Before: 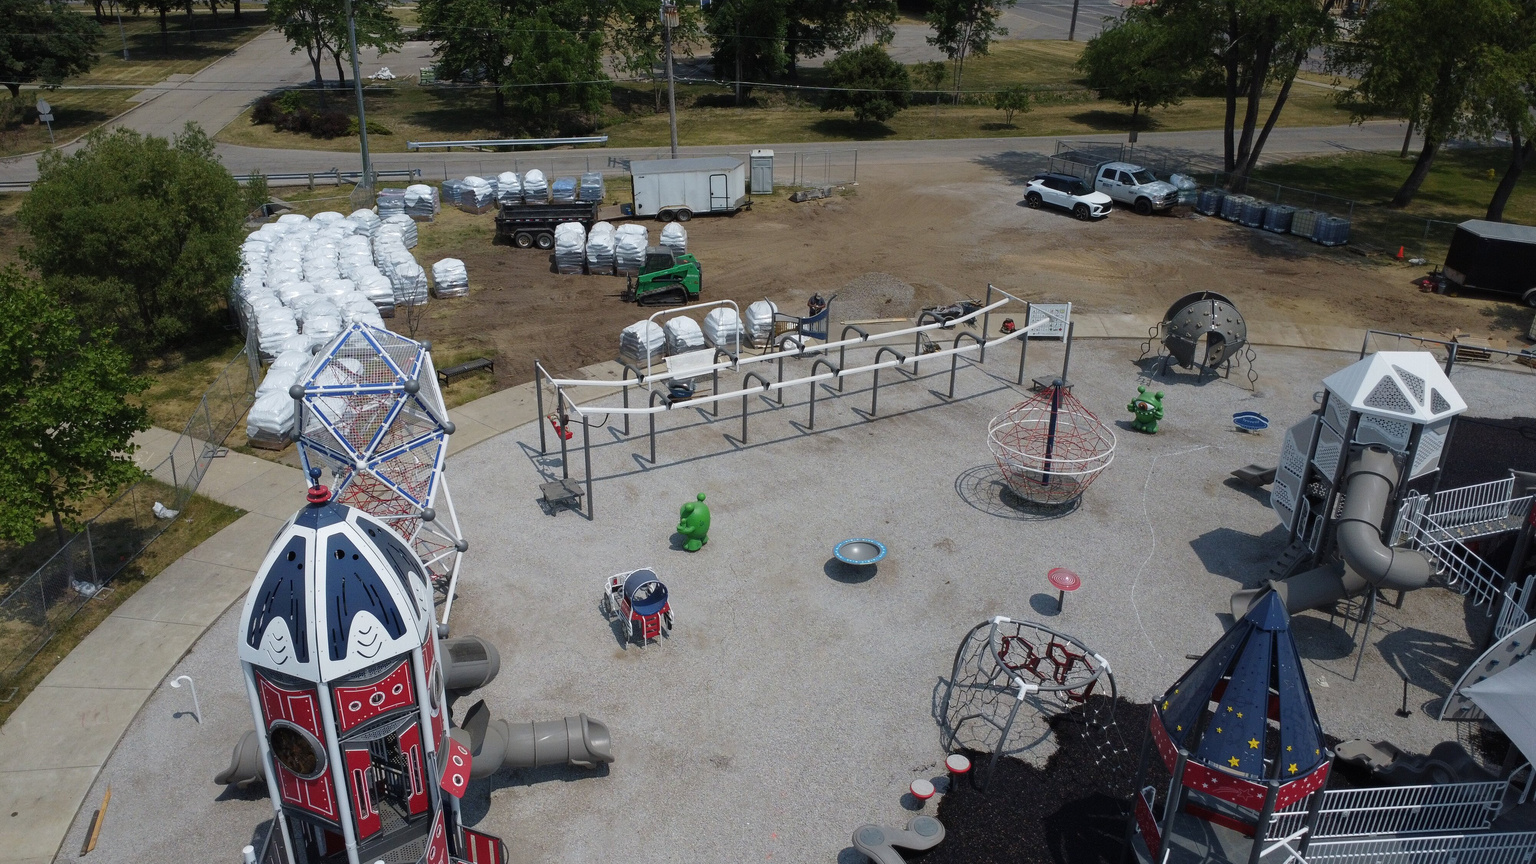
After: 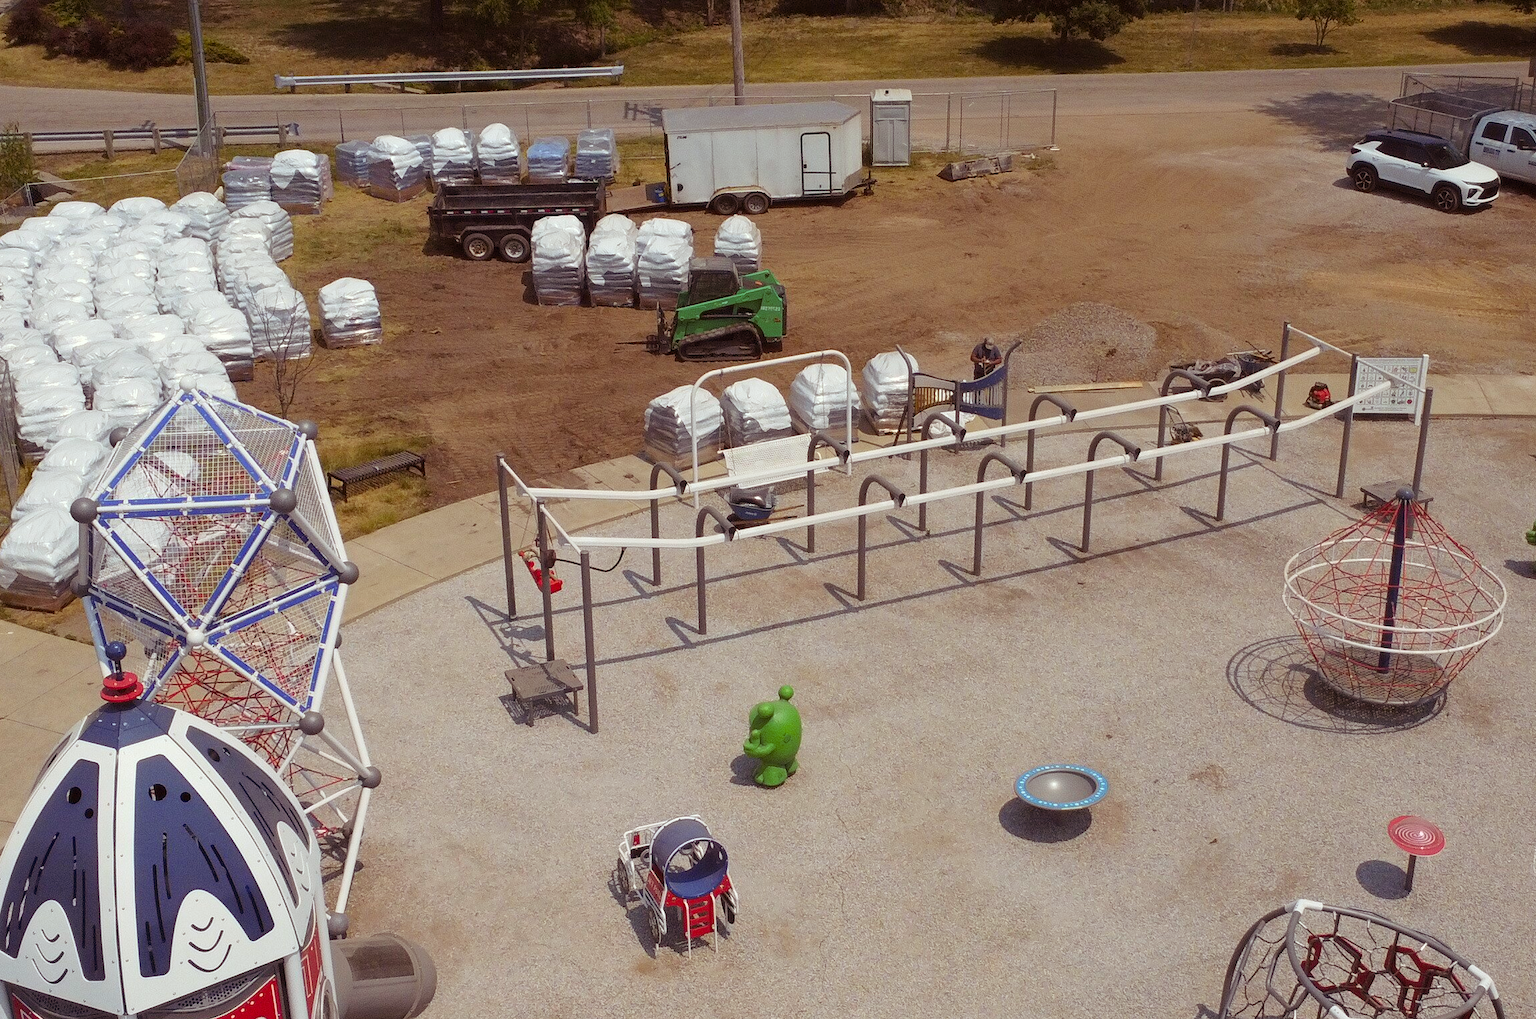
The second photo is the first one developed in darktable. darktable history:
crop: left 16.22%, top 11.398%, right 26.184%, bottom 20.612%
color balance rgb: shadows lift › chroma 6.103%, shadows lift › hue 305.13°, power › luminance 9.989%, power › chroma 2.825%, power › hue 57.87°, linear chroma grading › global chroma 8.068%, perceptual saturation grading › global saturation 0.259%
